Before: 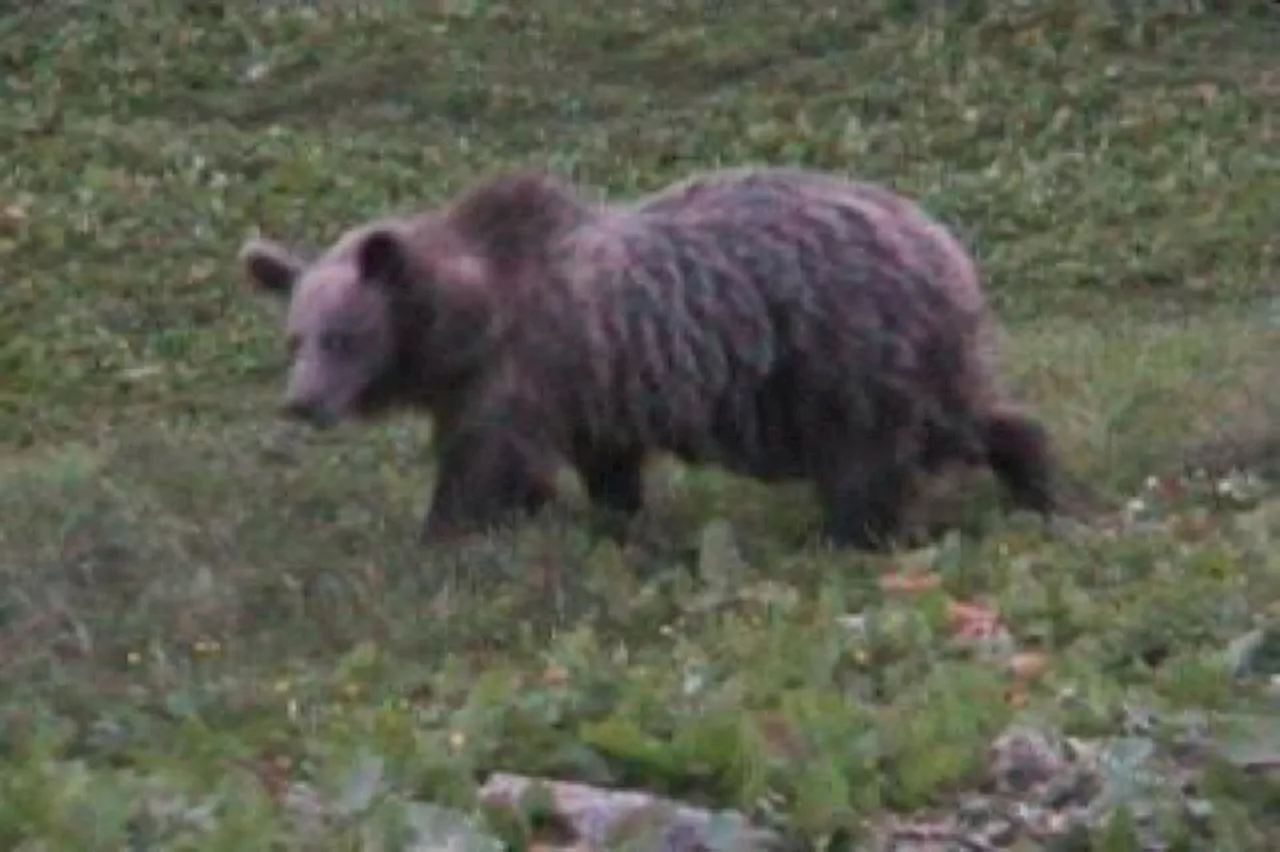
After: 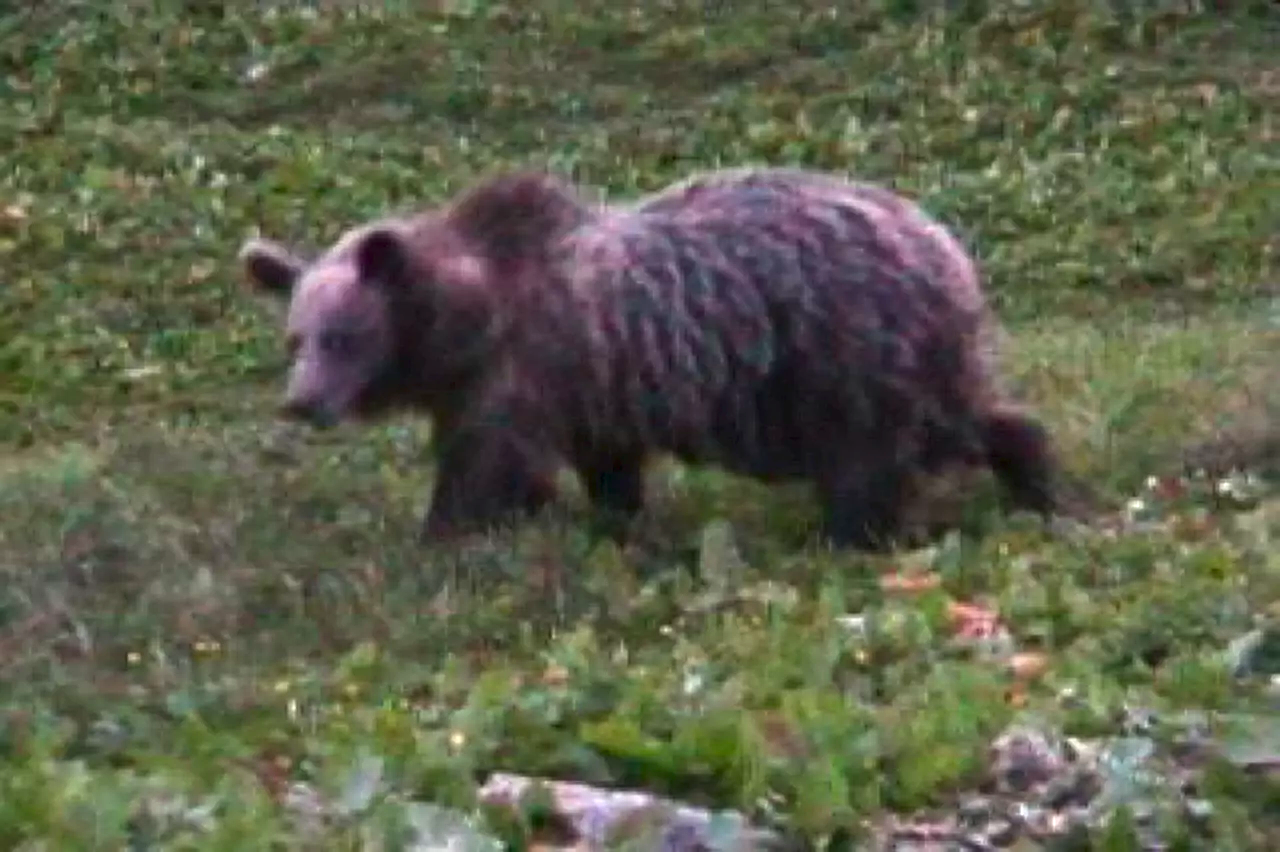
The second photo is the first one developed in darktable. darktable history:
color calibration: illuminant same as pipeline (D50), adaptation XYZ, x 0.346, y 0.358, temperature 5006.14 K
sharpen: on, module defaults
exposure: exposure 0.994 EV, compensate exposure bias true, compensate highlight preservation false
contrast brightness saturation: brightness -0.253, saturation 0.203
